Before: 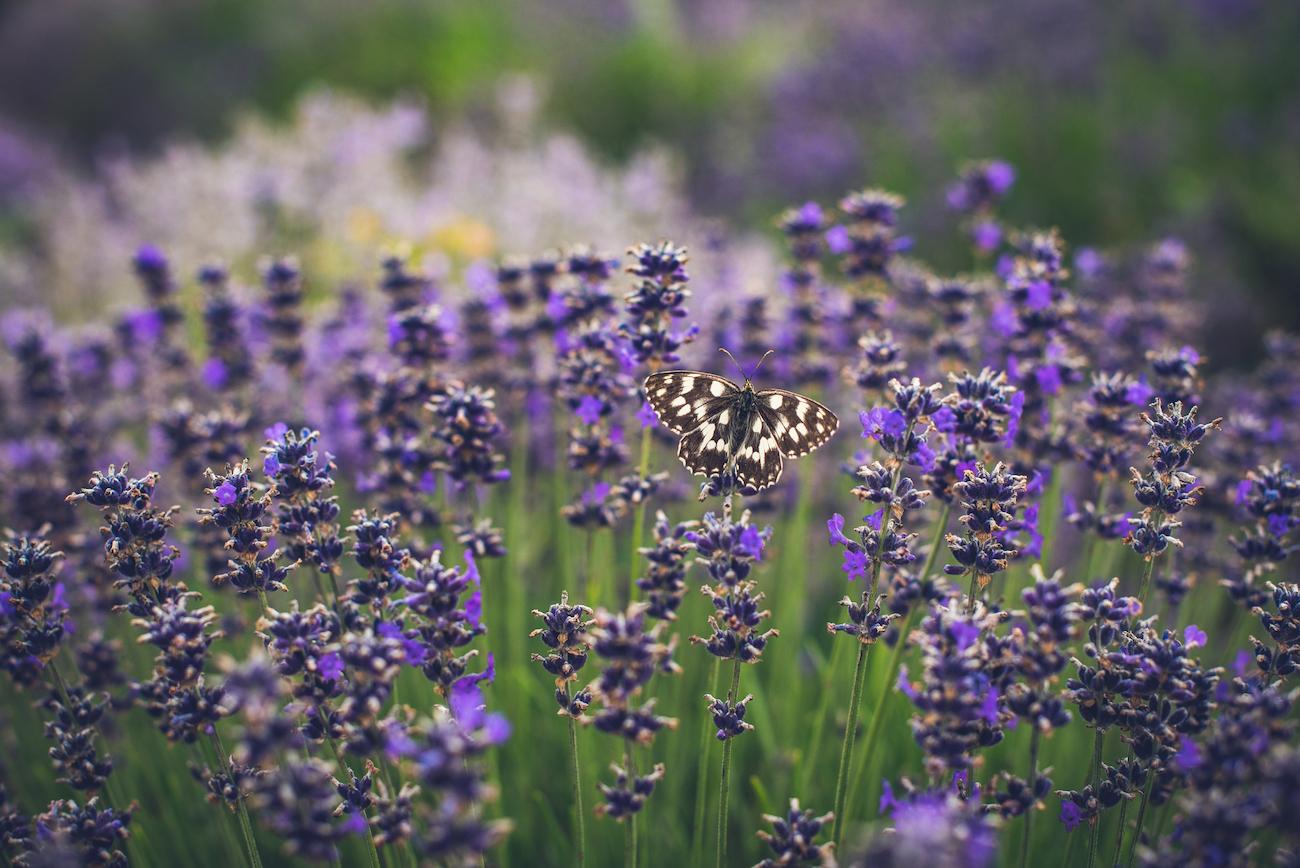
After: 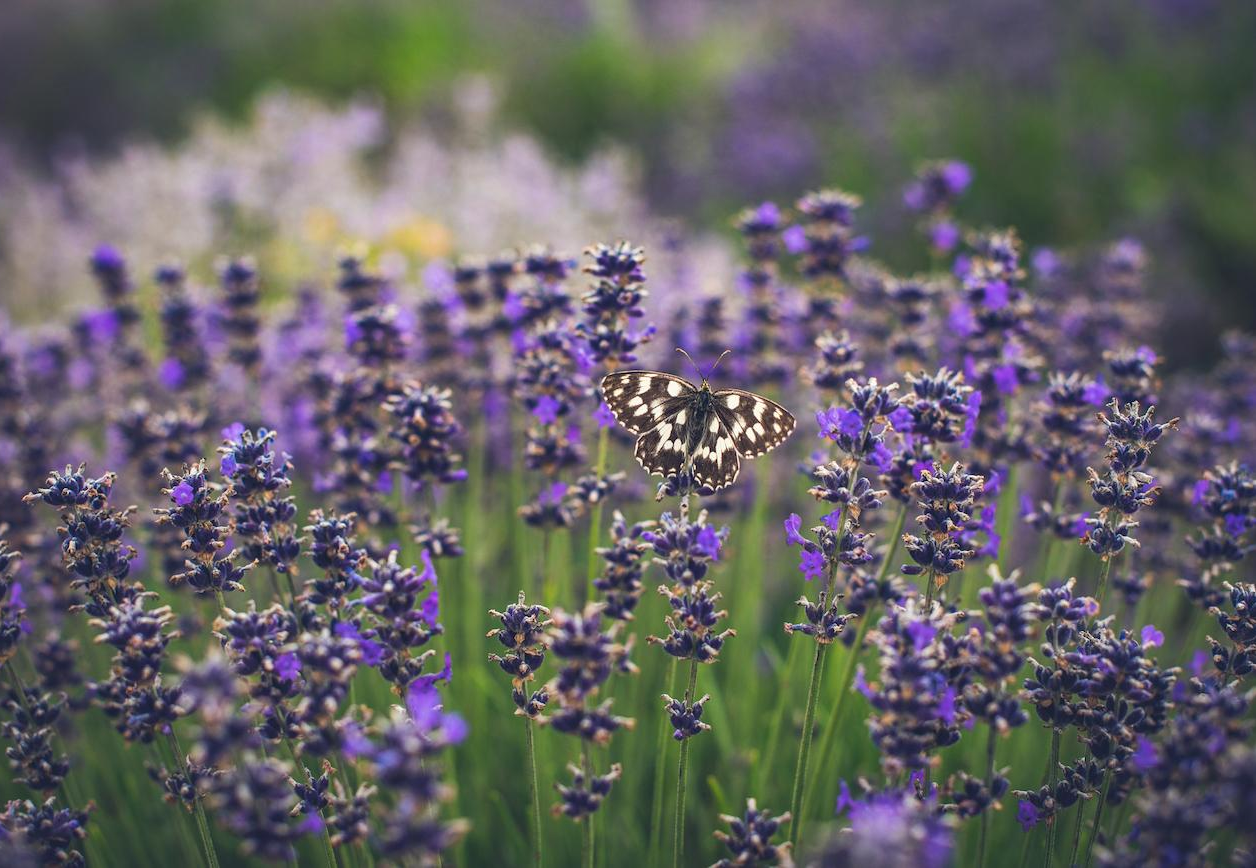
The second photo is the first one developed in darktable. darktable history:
crop and rotate: left 3.32%
shadows and highlights: shadows 25.29, highlights -23.46
tone equalizer: on, module defaults
